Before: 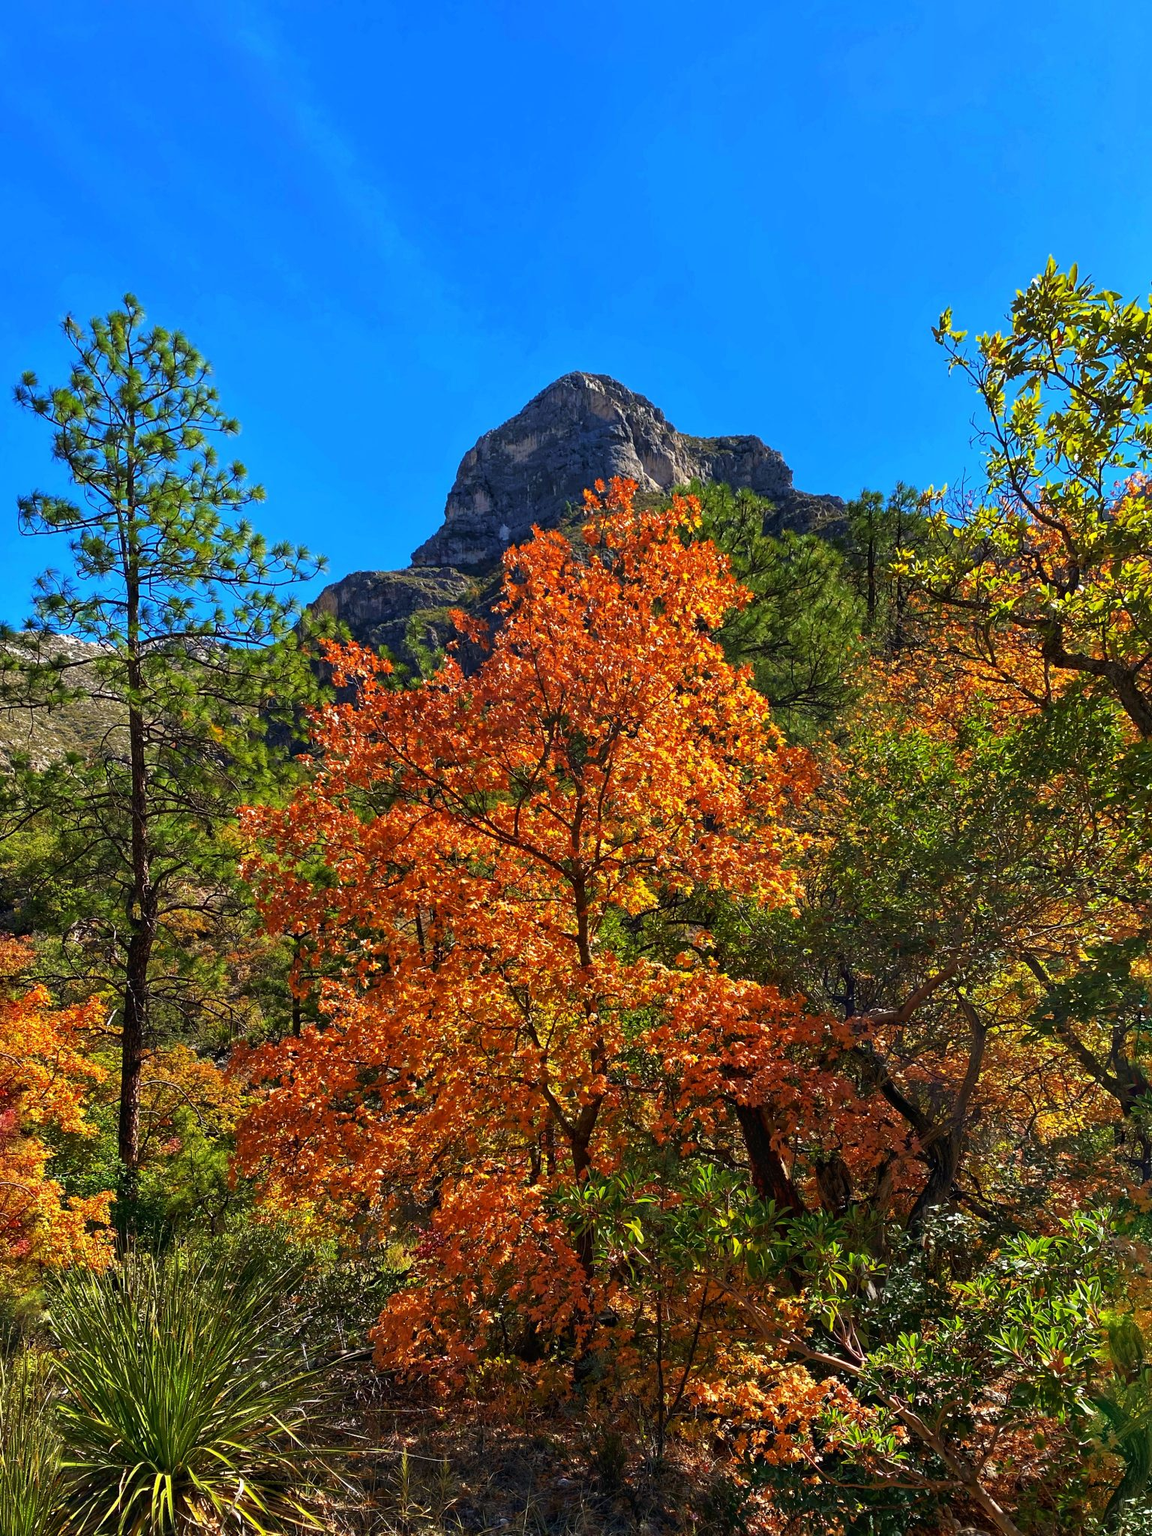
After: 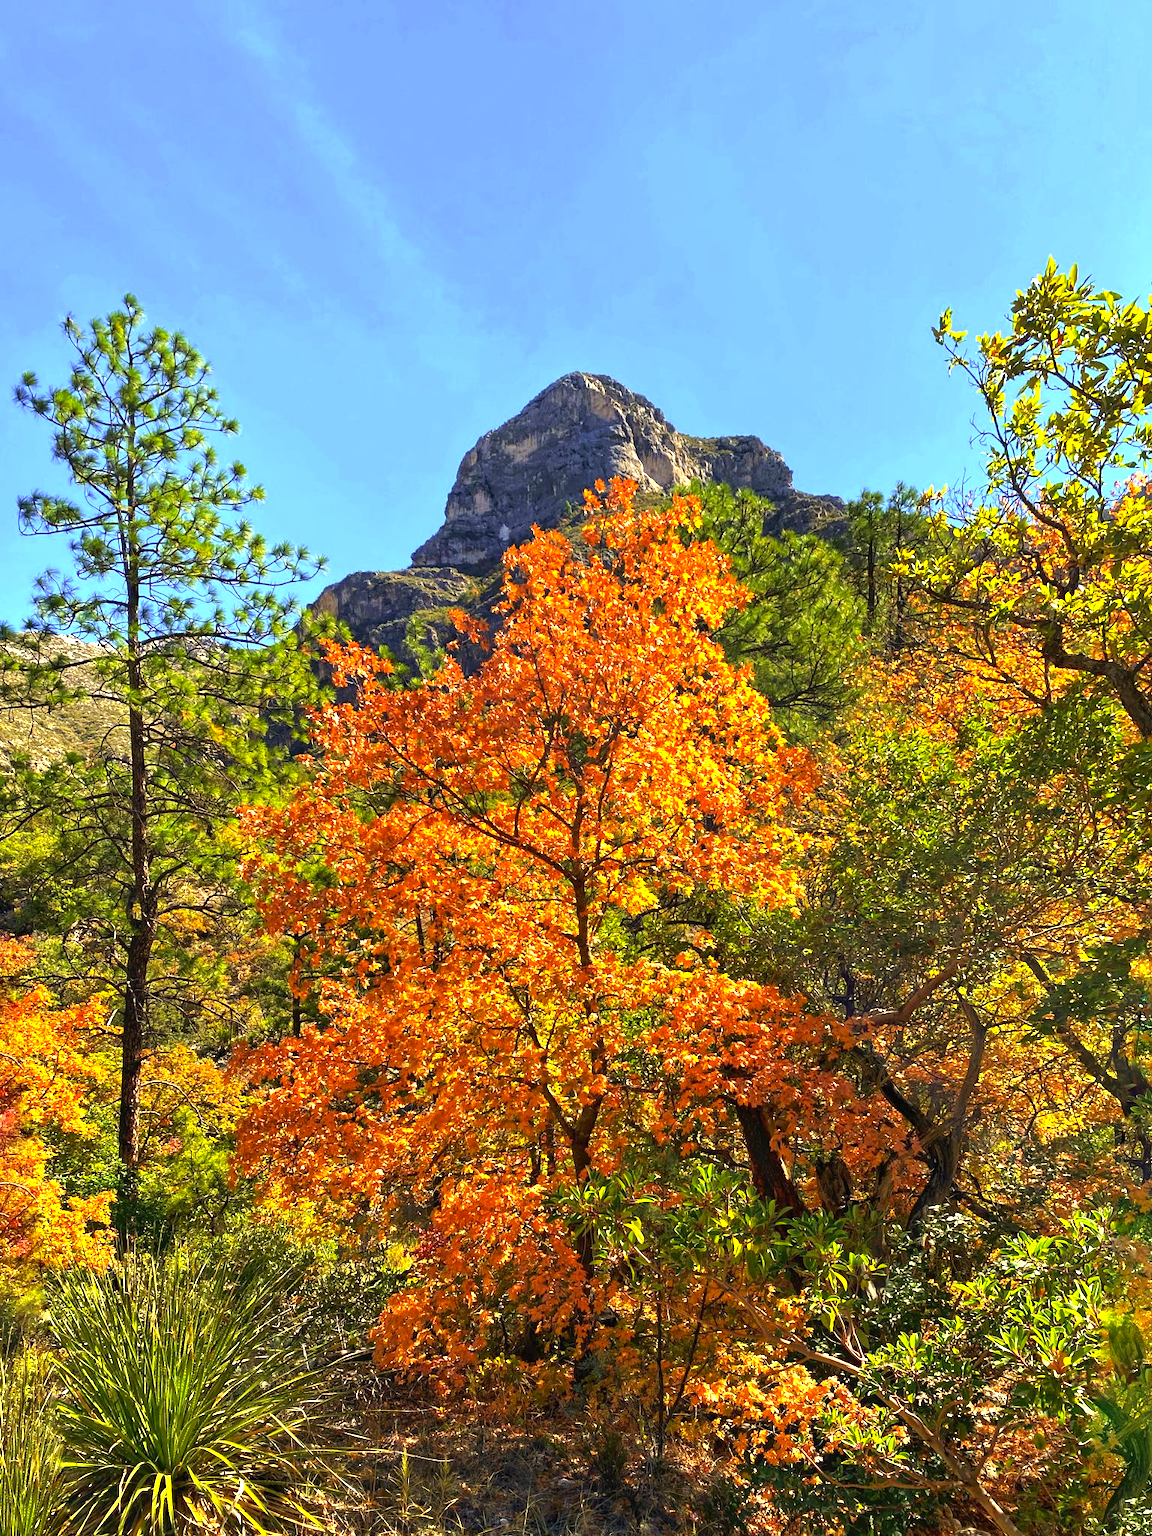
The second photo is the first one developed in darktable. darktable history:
exposure: black level correction 0, exposure 1.1 EV, compensate exposure bias true, compensate highlight preservation false
contrast brightness saturation: saturation -0.05
color correction: highlights a* 2.72, highlights b* 22.8
